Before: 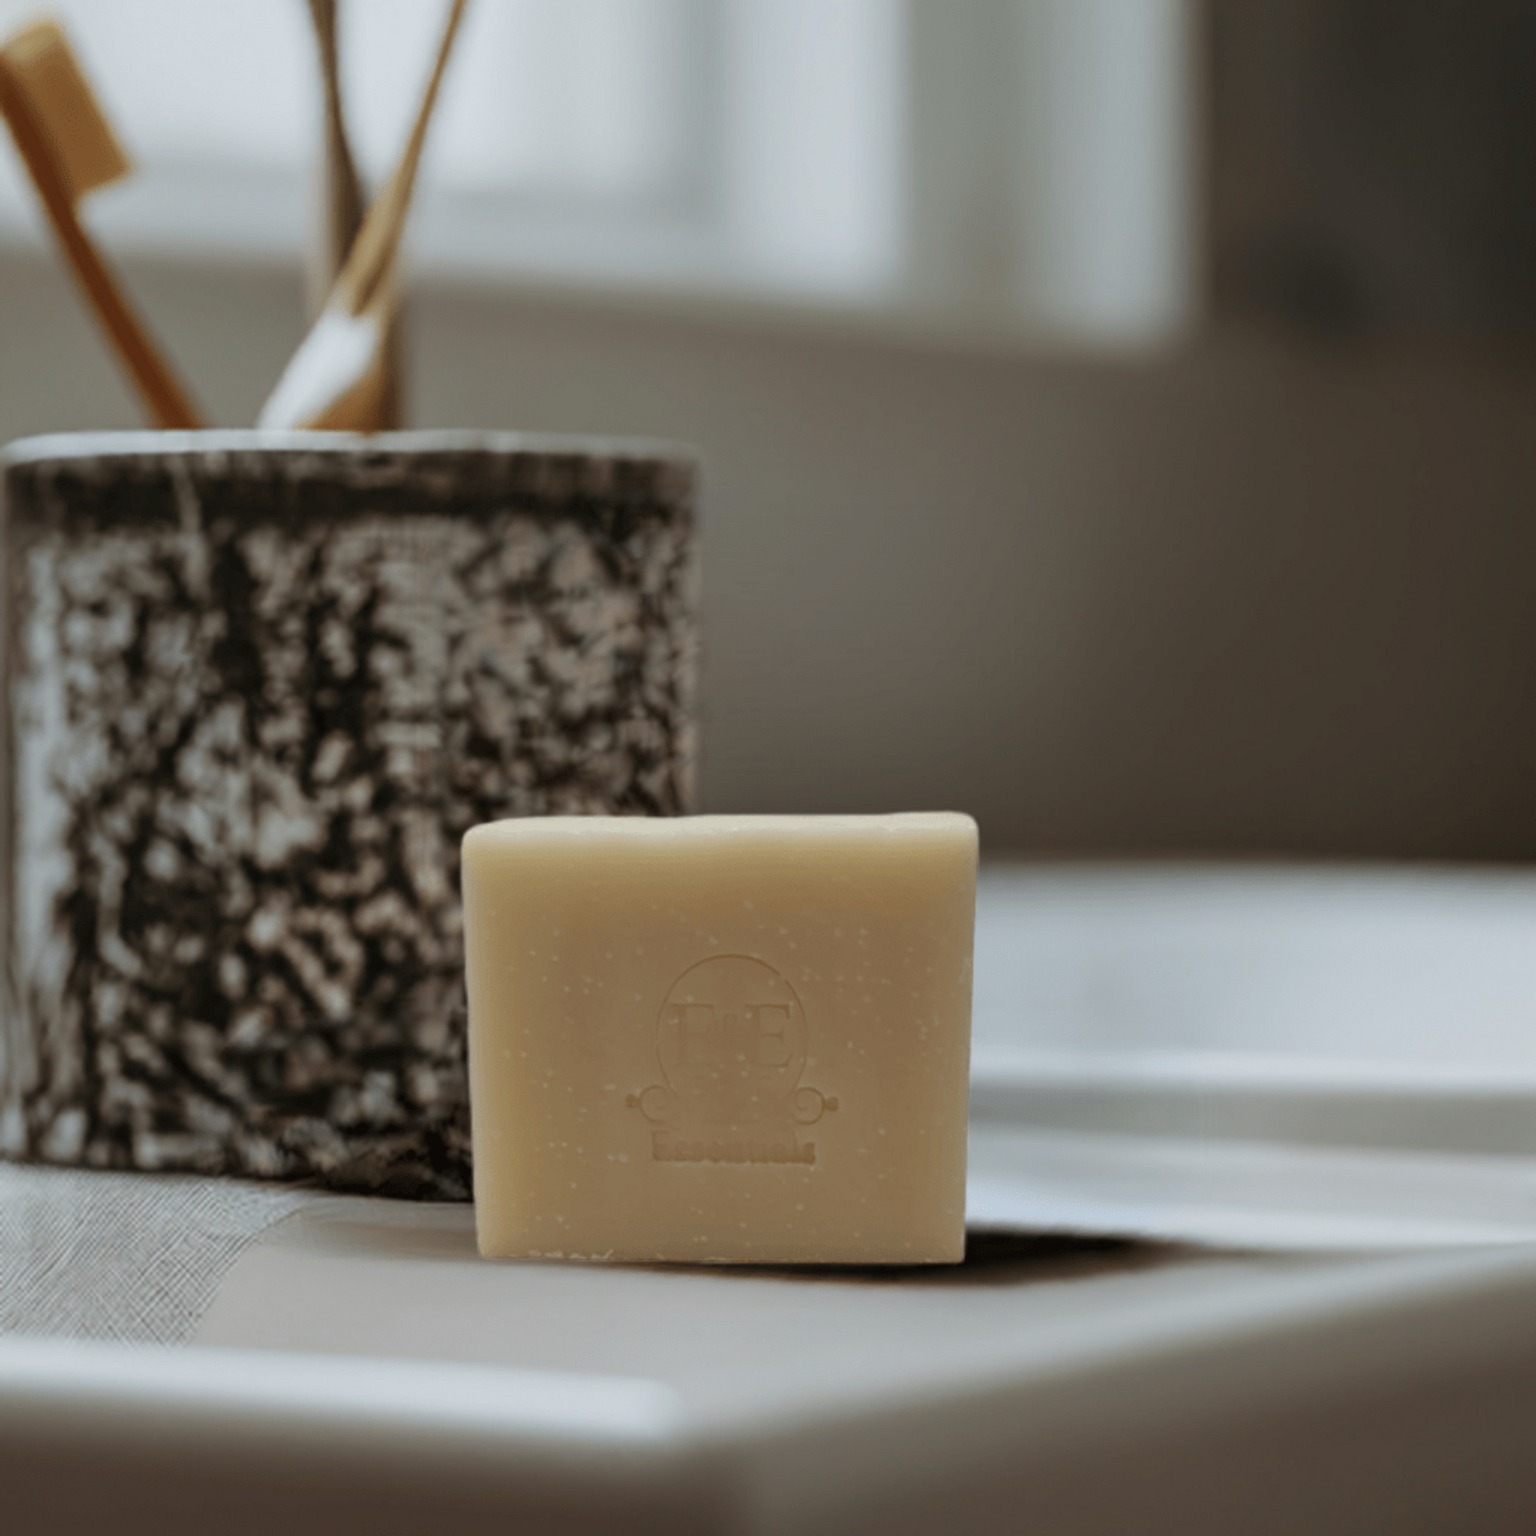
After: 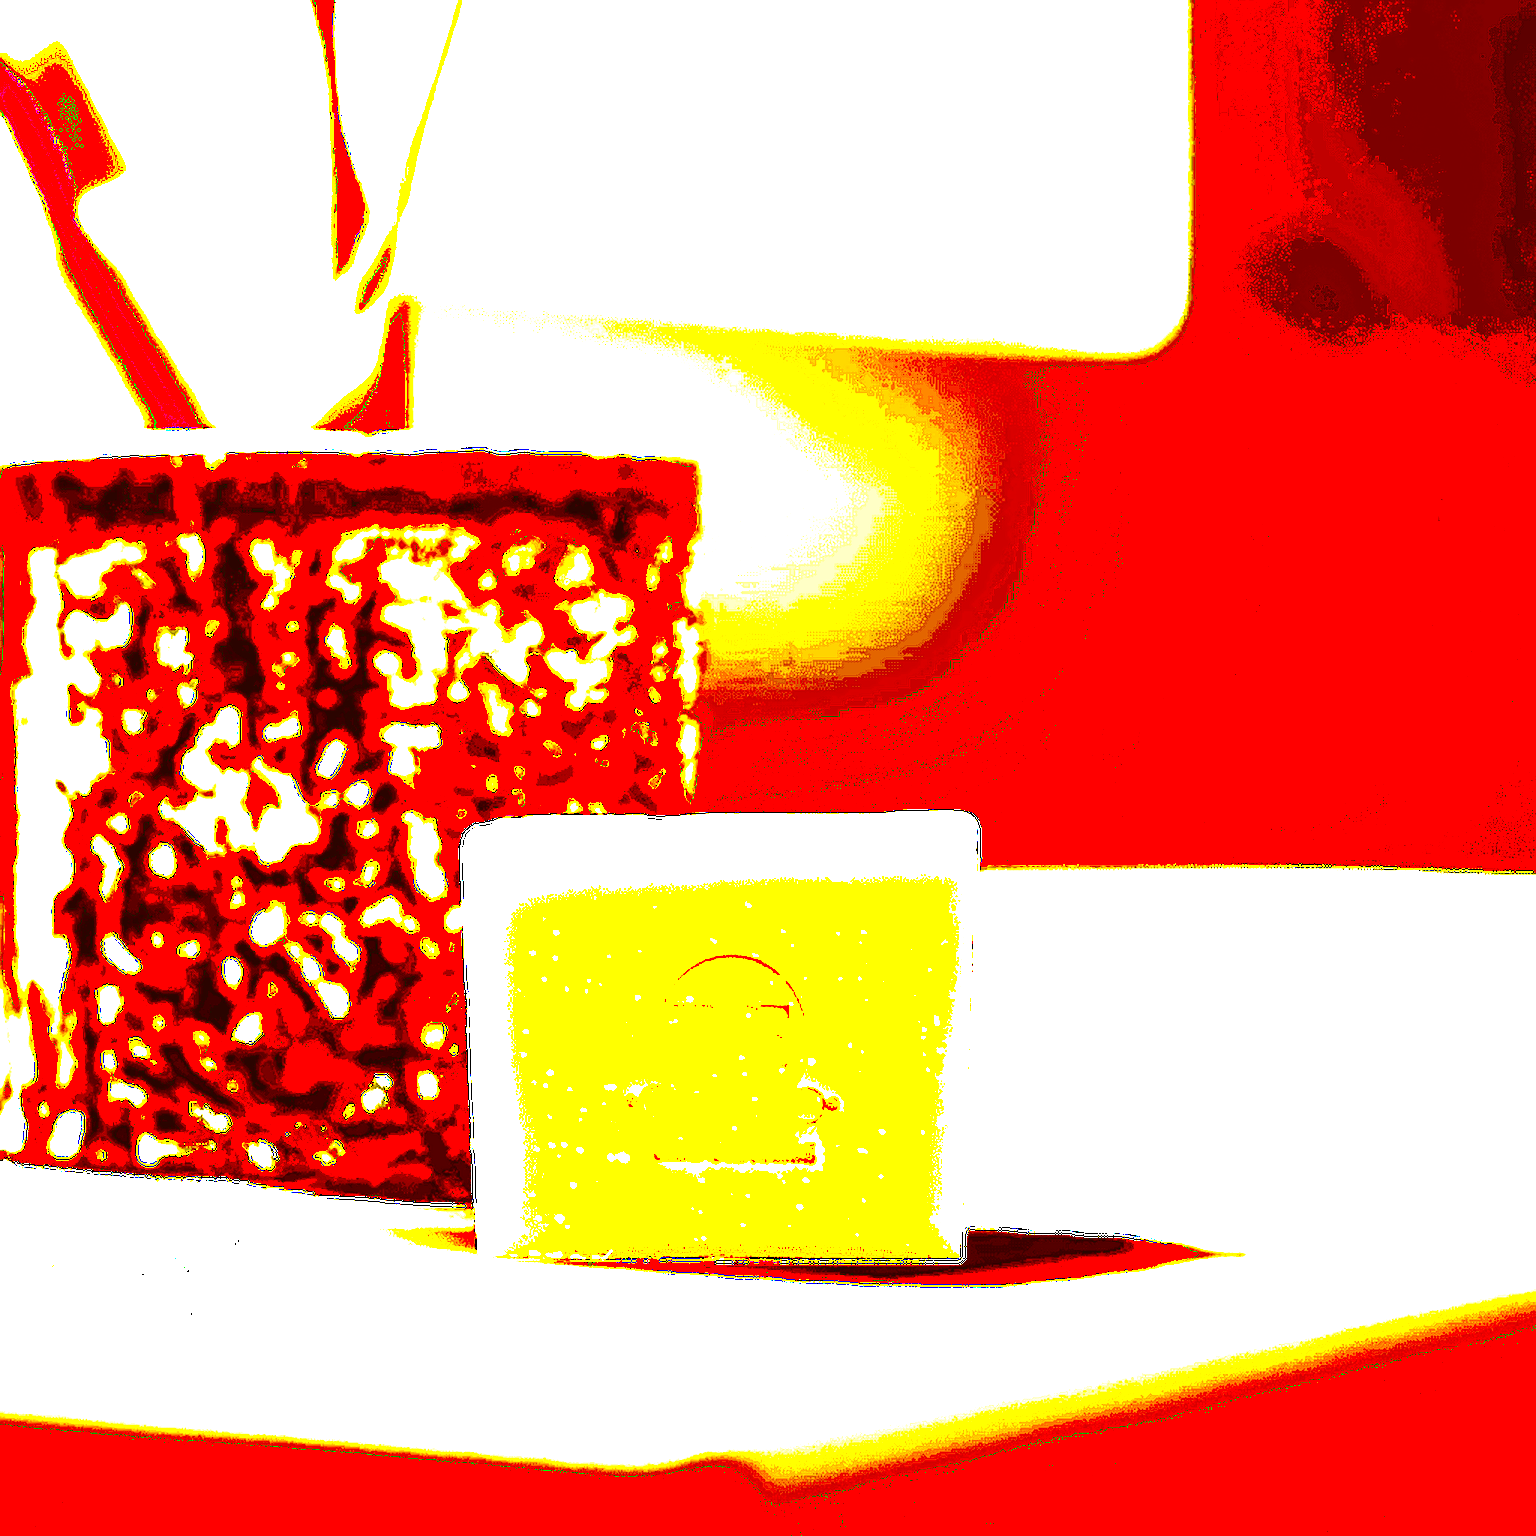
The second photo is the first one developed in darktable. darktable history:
exposure: black level correction 0.1, exposure 3.018 EV, compensate highlight preservation false
sharpen: on, module defaults
contrast brightness saturation: brightness -0.997, saturation 0.983
